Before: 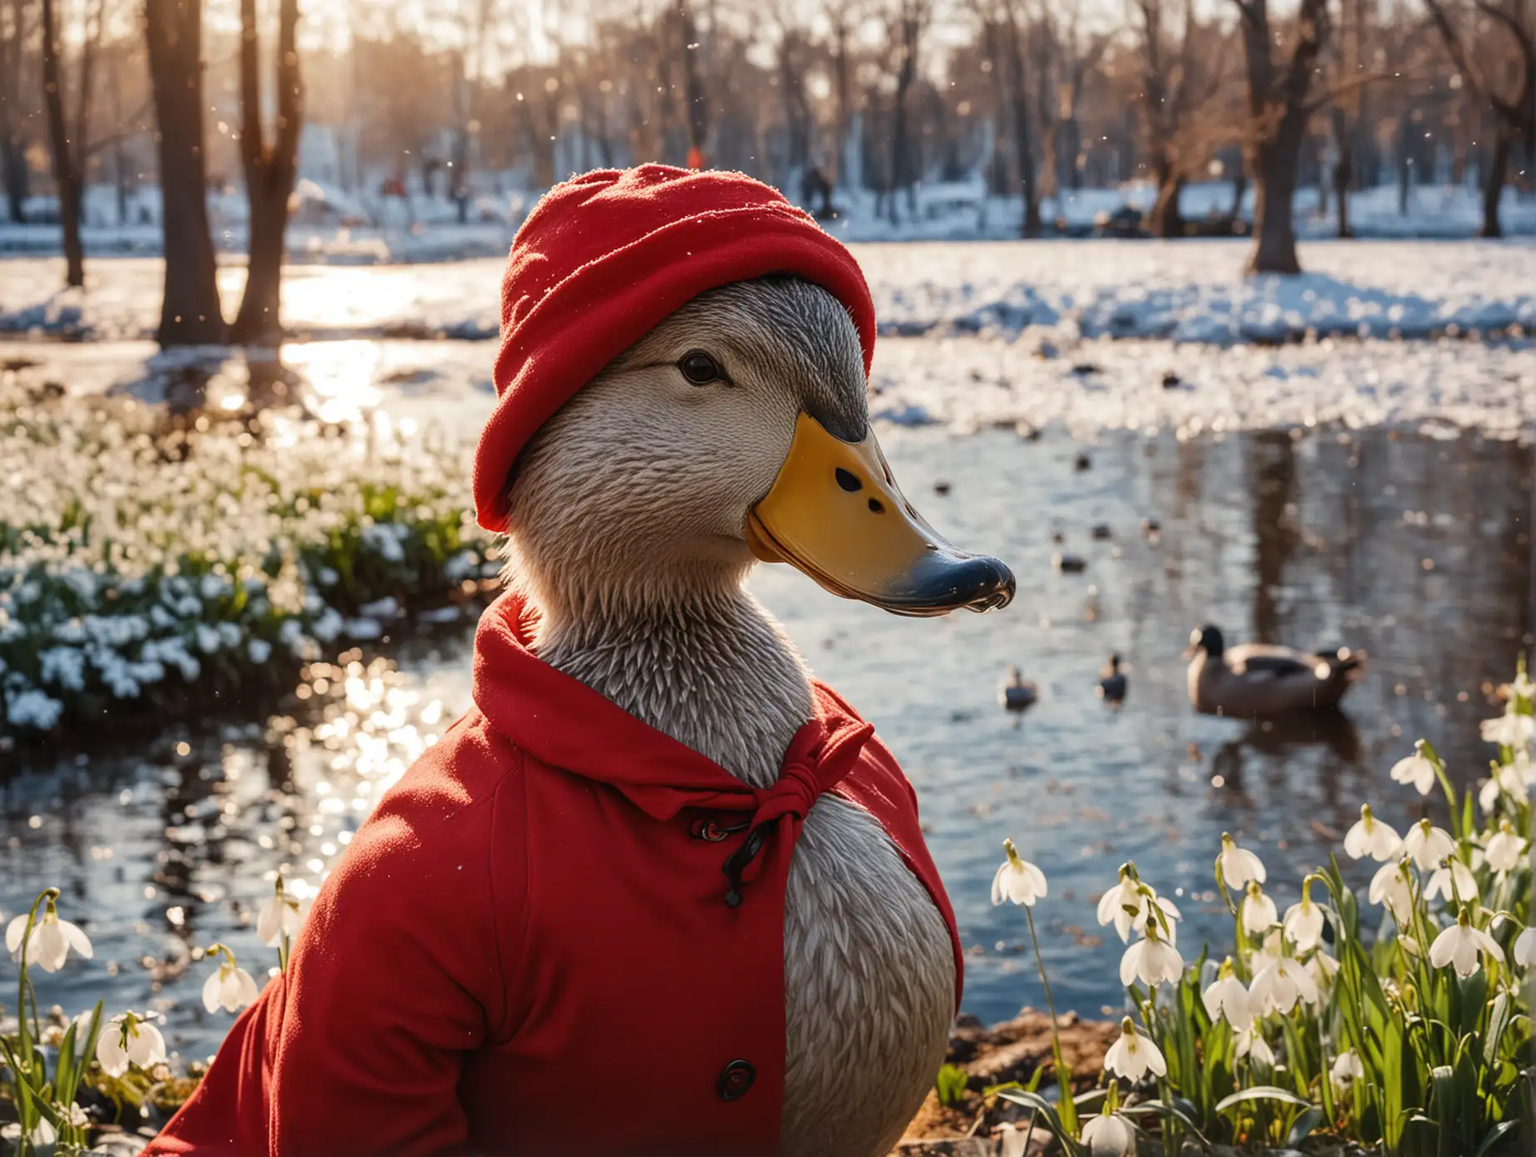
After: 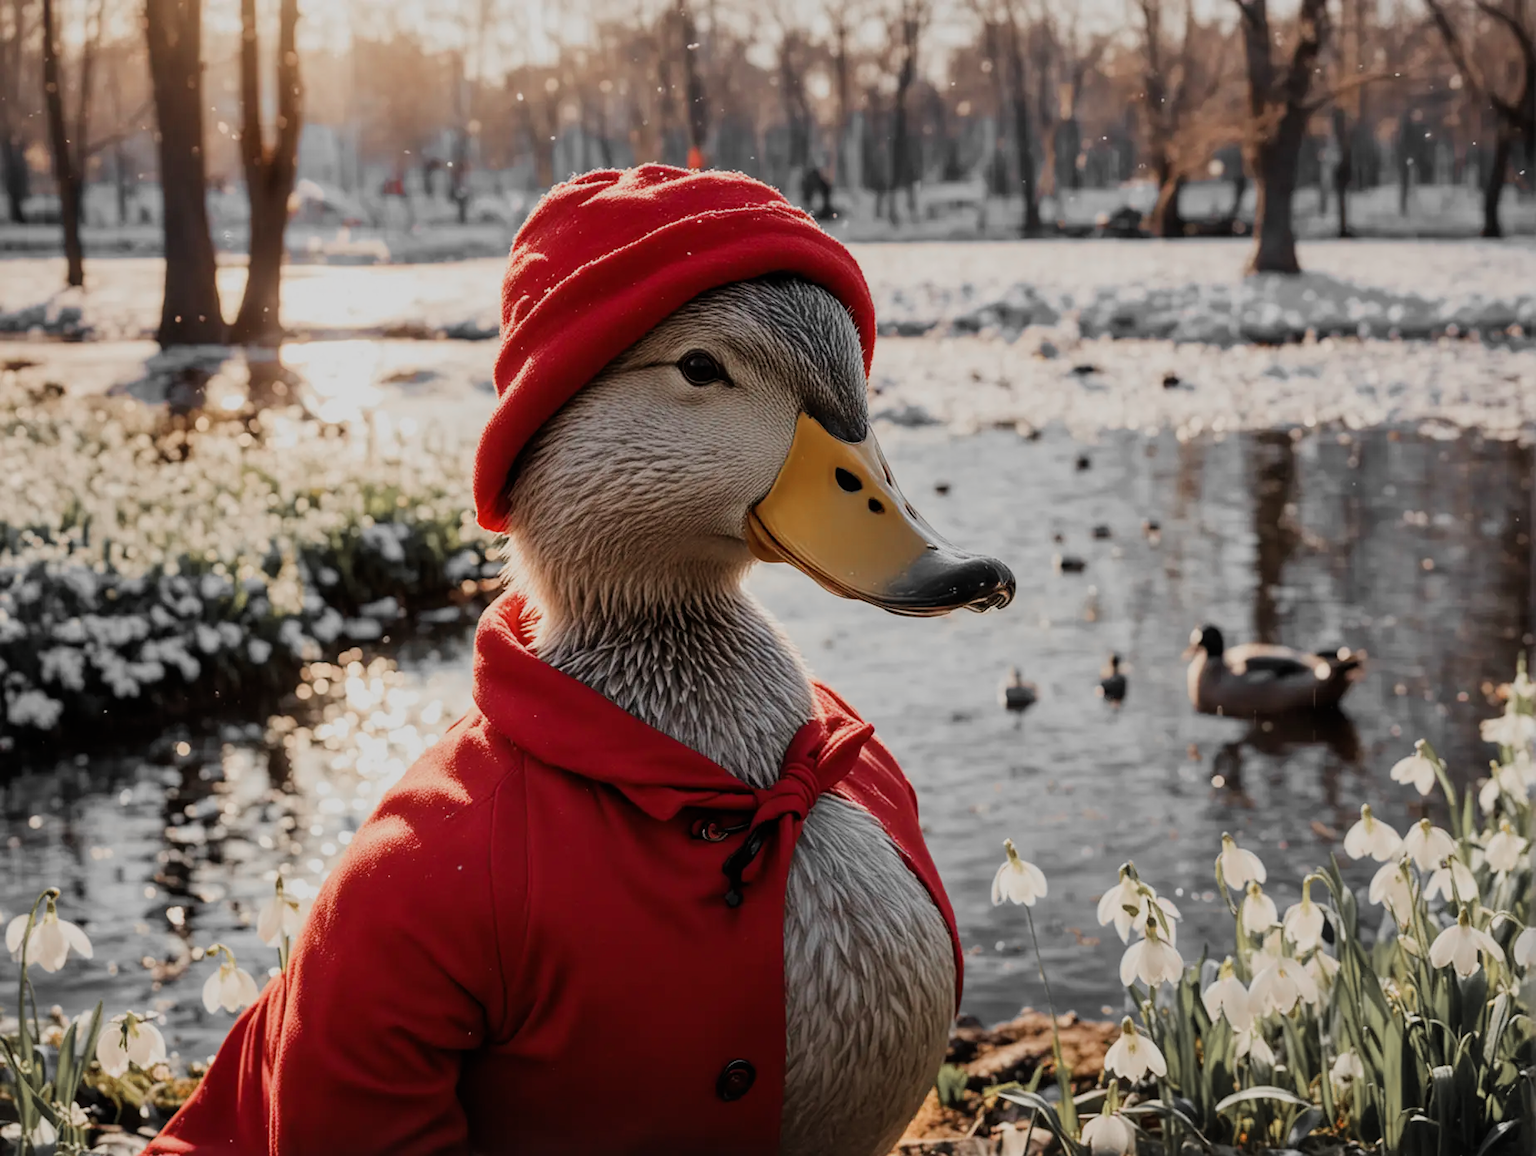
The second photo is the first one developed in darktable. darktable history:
filmic rgb: black relative exposure -7.65 EV, white relative exposure 4.56 EV, hardness 3.61
color zones: curves: ch0 [(0, 0.447) (0.184, 0.543) (0.323, 0.476) (0.429, 0.445) (0.571, 0.443) (0.714, 0.451) (0.857, 0.452) (1, 0.447)]; ch1 [(0, 0.464) (0.176, 0.46) (0.287, 0.177) (0.429, 0.002) (0.571, 0) (0.714, 0) (0.857, 0) (1, 0.464)]
